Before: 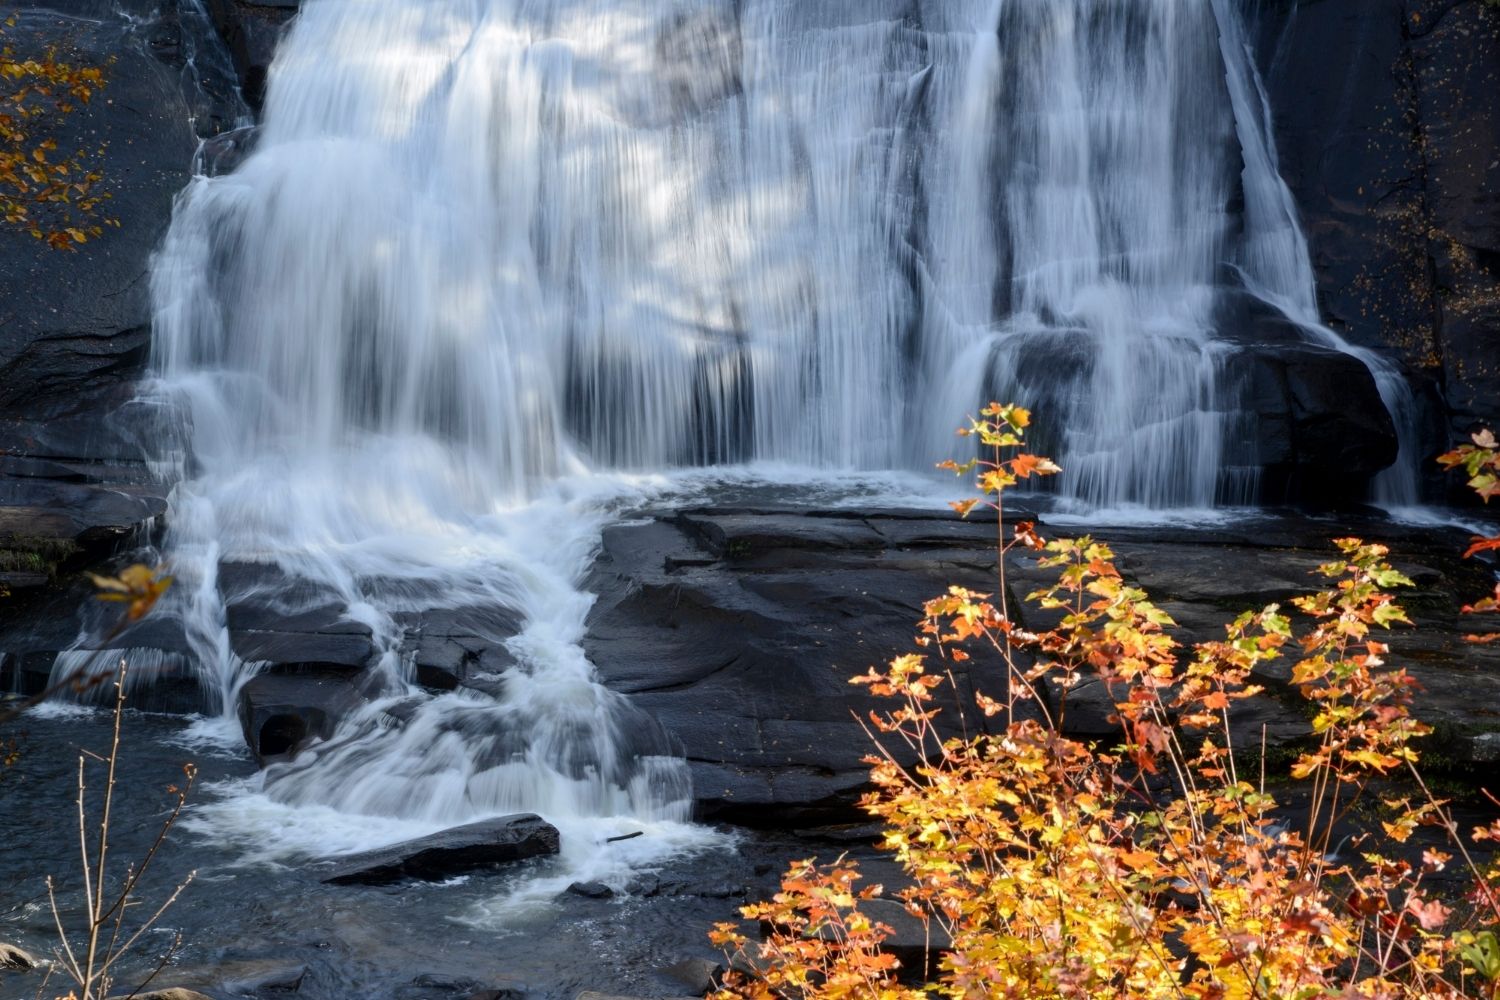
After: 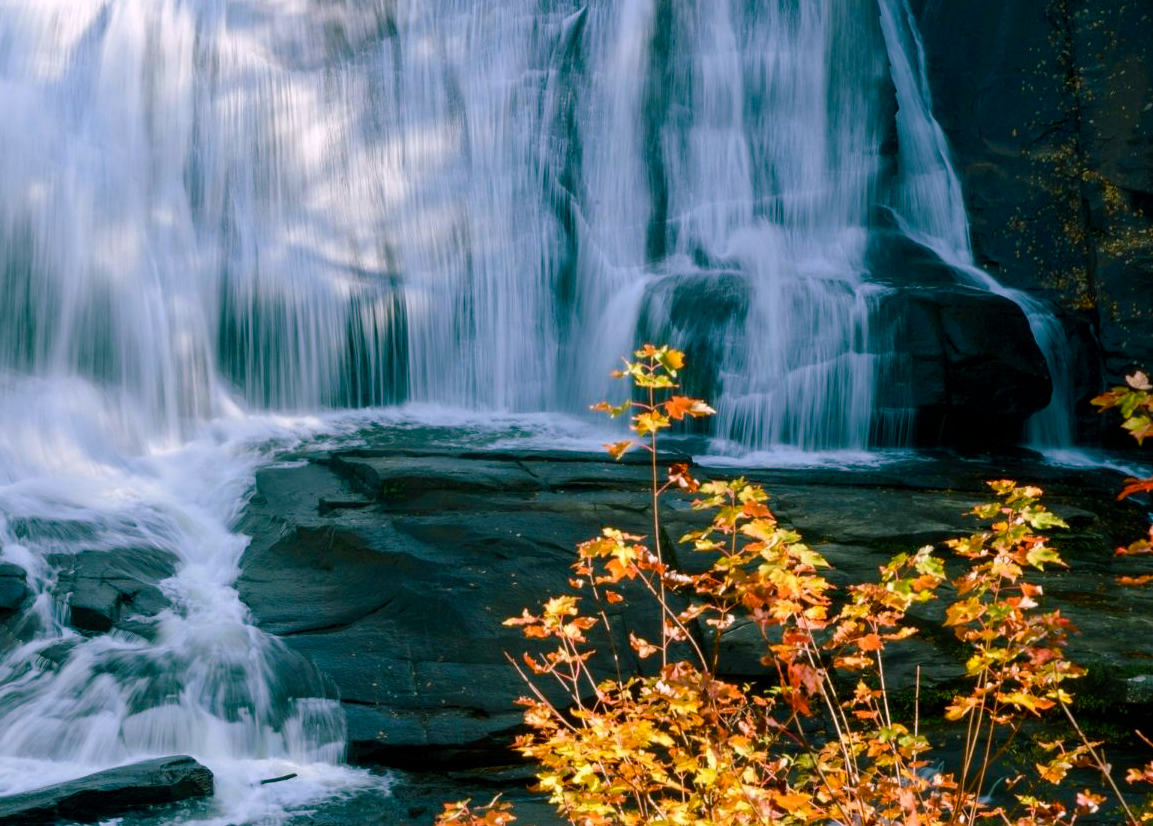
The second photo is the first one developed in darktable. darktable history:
color zones: curves: ch0 [(0, 0.5) (0.143, 0.5) (0.286, 0.5) (0.429, 0.5) (0.62, 0.489) (0.714, 0.445) (0.844, 0.496) (1, 0.5)]; ch1 [(0, 0.5) (0.143, 0.5) (0.286, 0.5) (0.429, 0.5) (0.571, 0.5) (0.714, 0.523) (0.857, 0.5) (1, 0.5)]
color balance rgb: shadows lift › chroma 11.535%, shadows lift › hue 130.94°, highlights gain › chroma 1.438%, highlights gain › hue 308.92°, perceptual saturation grading › global saturation 27.374%, perceptual saturation grading › highlights -27.868%, perceptual saturation grading › mid-tones 15.299%, perceptual saturation grading › shadows 33.417%, global vibrance 19.708%
crop: left 23.068%, top 5.857%, bottom 11.522%
